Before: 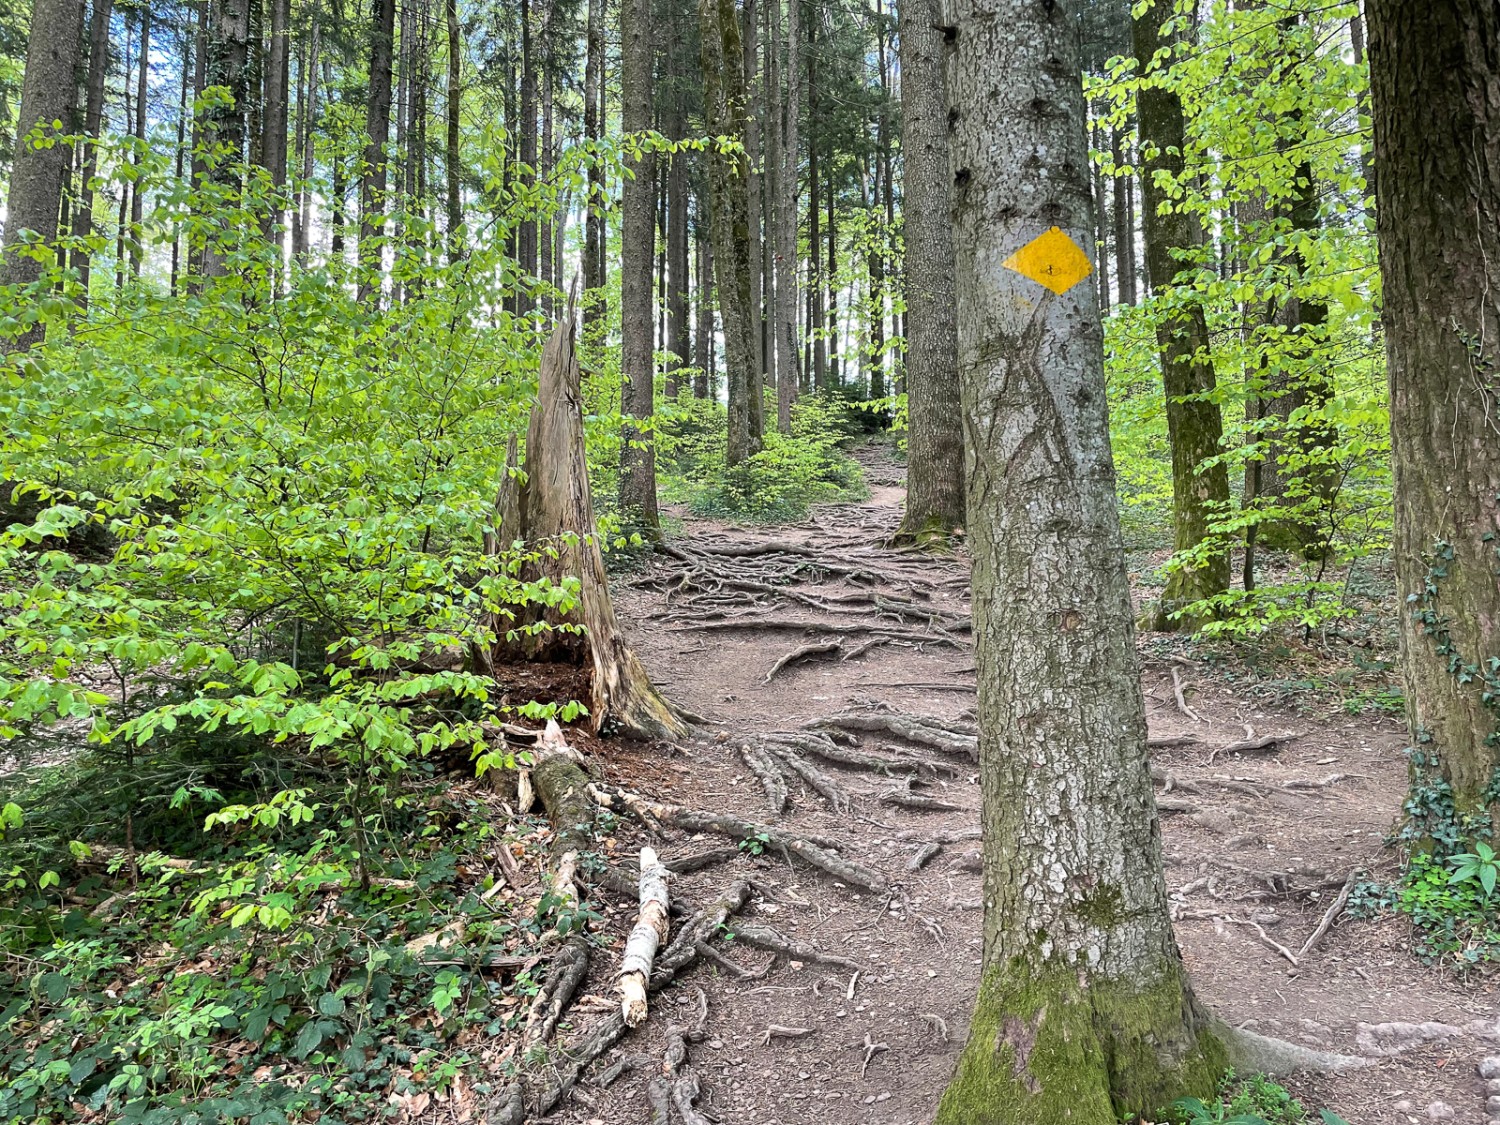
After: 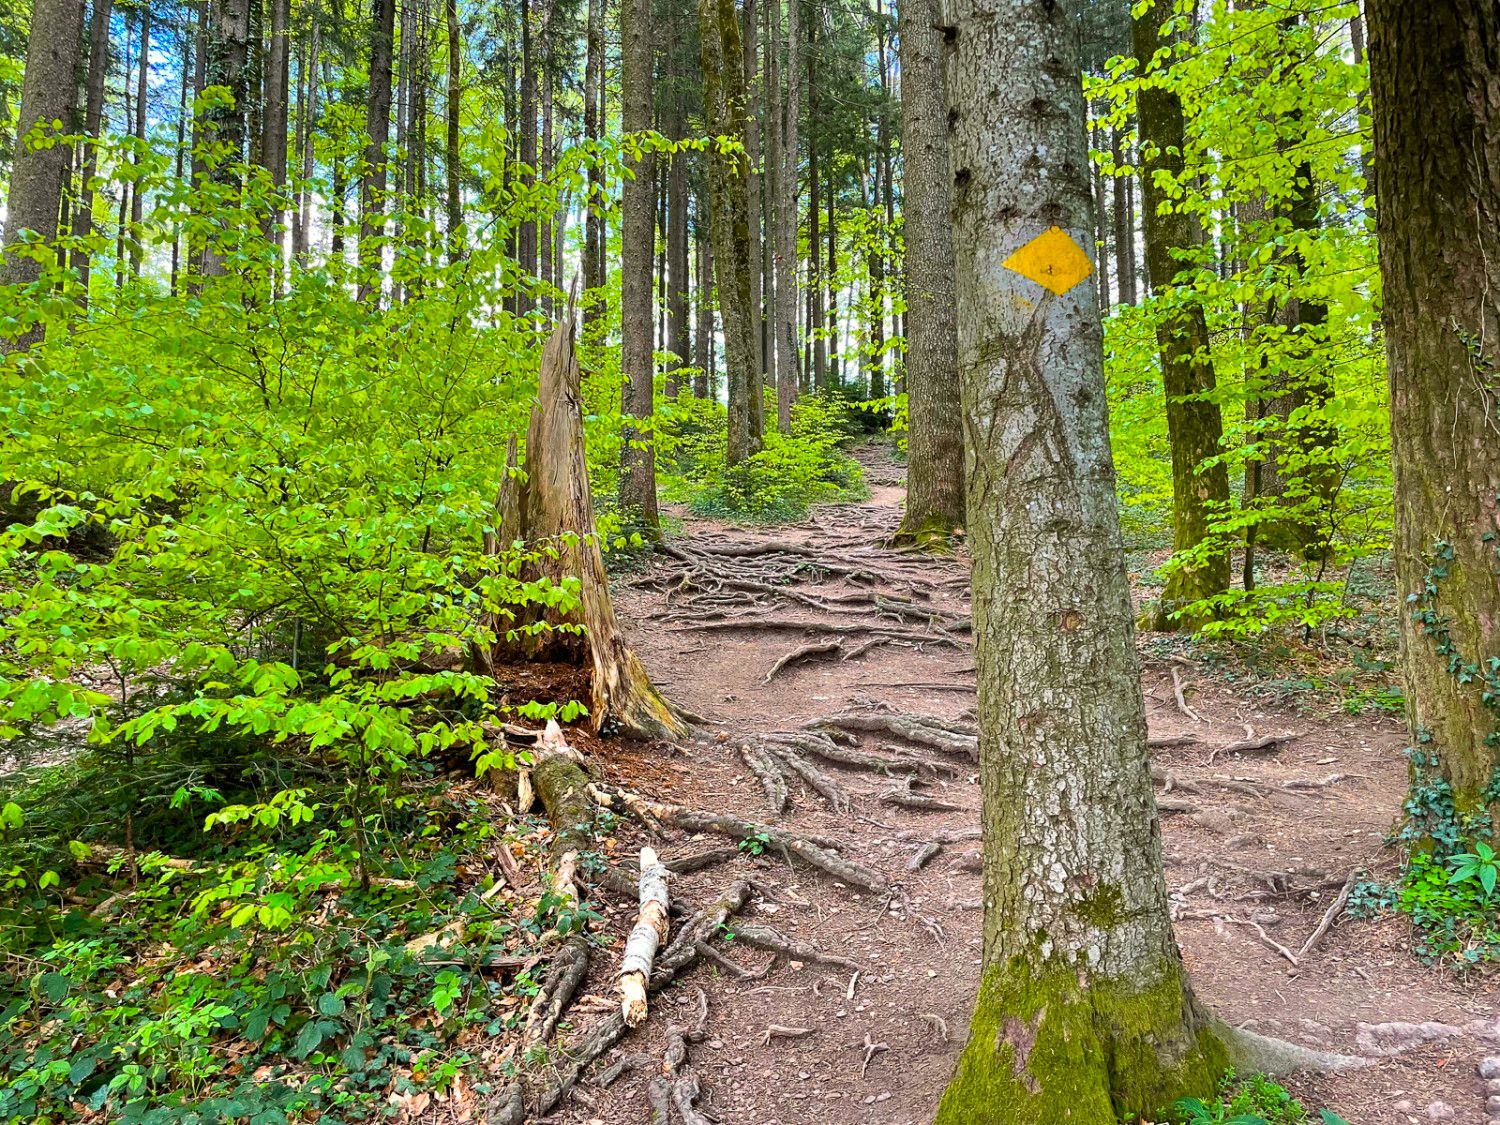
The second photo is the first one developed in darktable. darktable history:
color balance rgb: power › chroma 0.706%, power › hue 60°, perceptual saturation grading › global saturation 25.417%, global vibrance 50.847%
